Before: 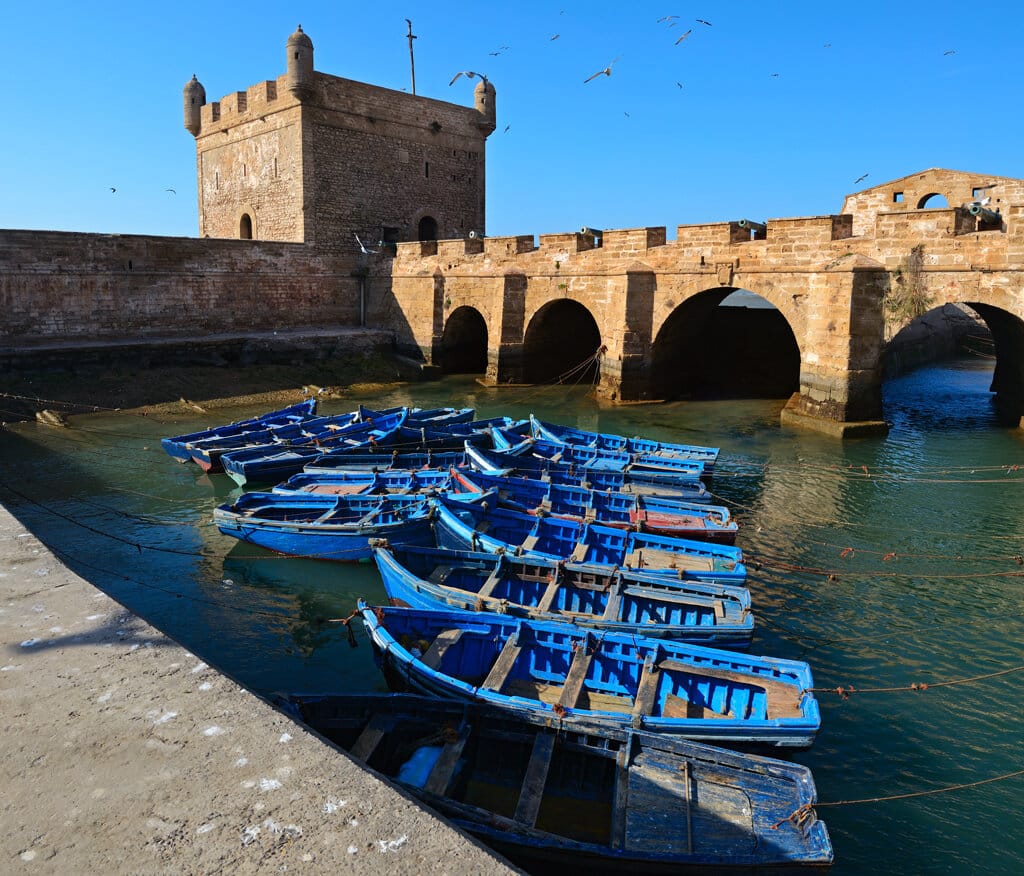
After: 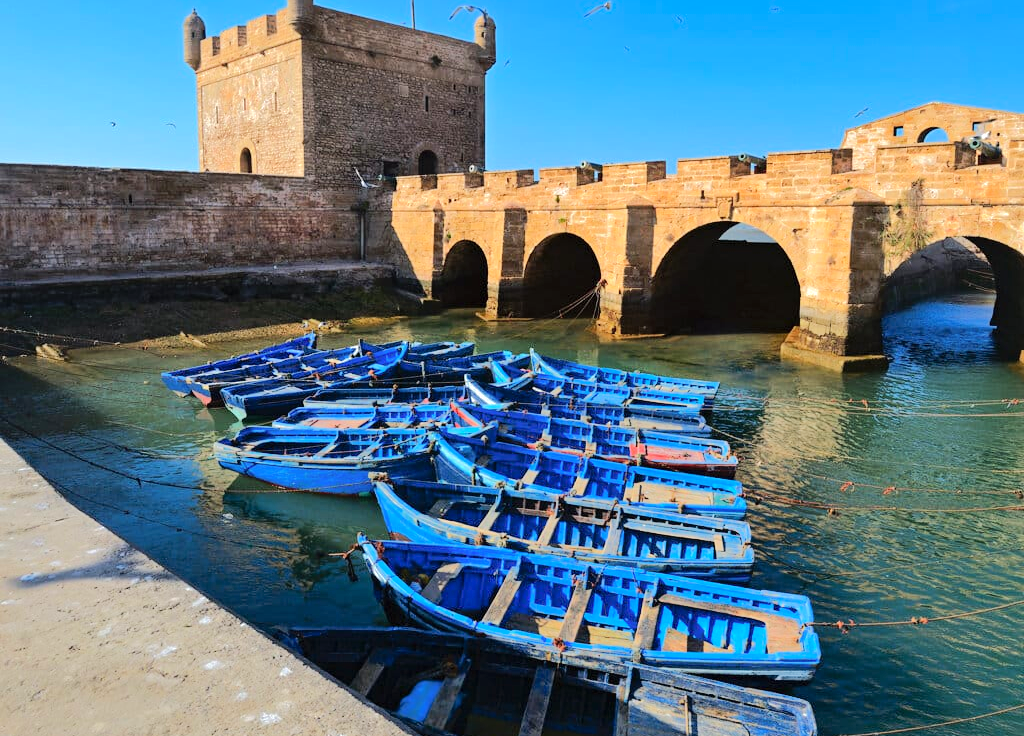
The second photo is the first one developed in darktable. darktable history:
crop: top 7.599%, bottom 8.288%
shadows and highlights: on, module defaults
tone equalizer: -7 EV 0.146 EV, -6 EV 0.601 EV, -5 EV 1.14 EV, -4 EV 1.31 EV, -3 EV 1.16 EV, -2 EV 0.6 EV, -1 EV 0.163 EV, edges refinement/feathering 500, mask exposure compensation -1.57 EV, preserve details no
